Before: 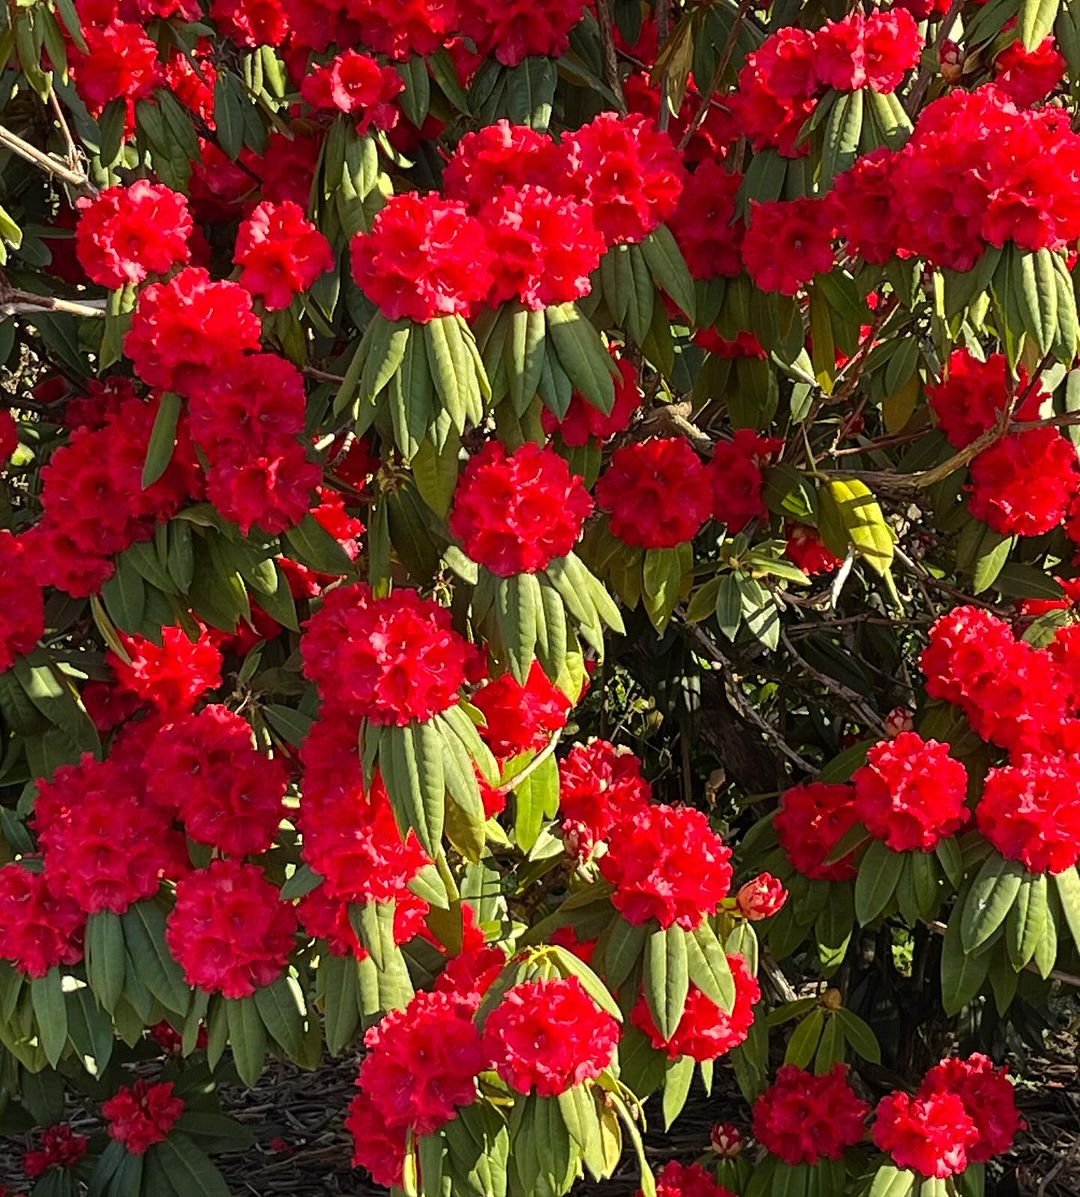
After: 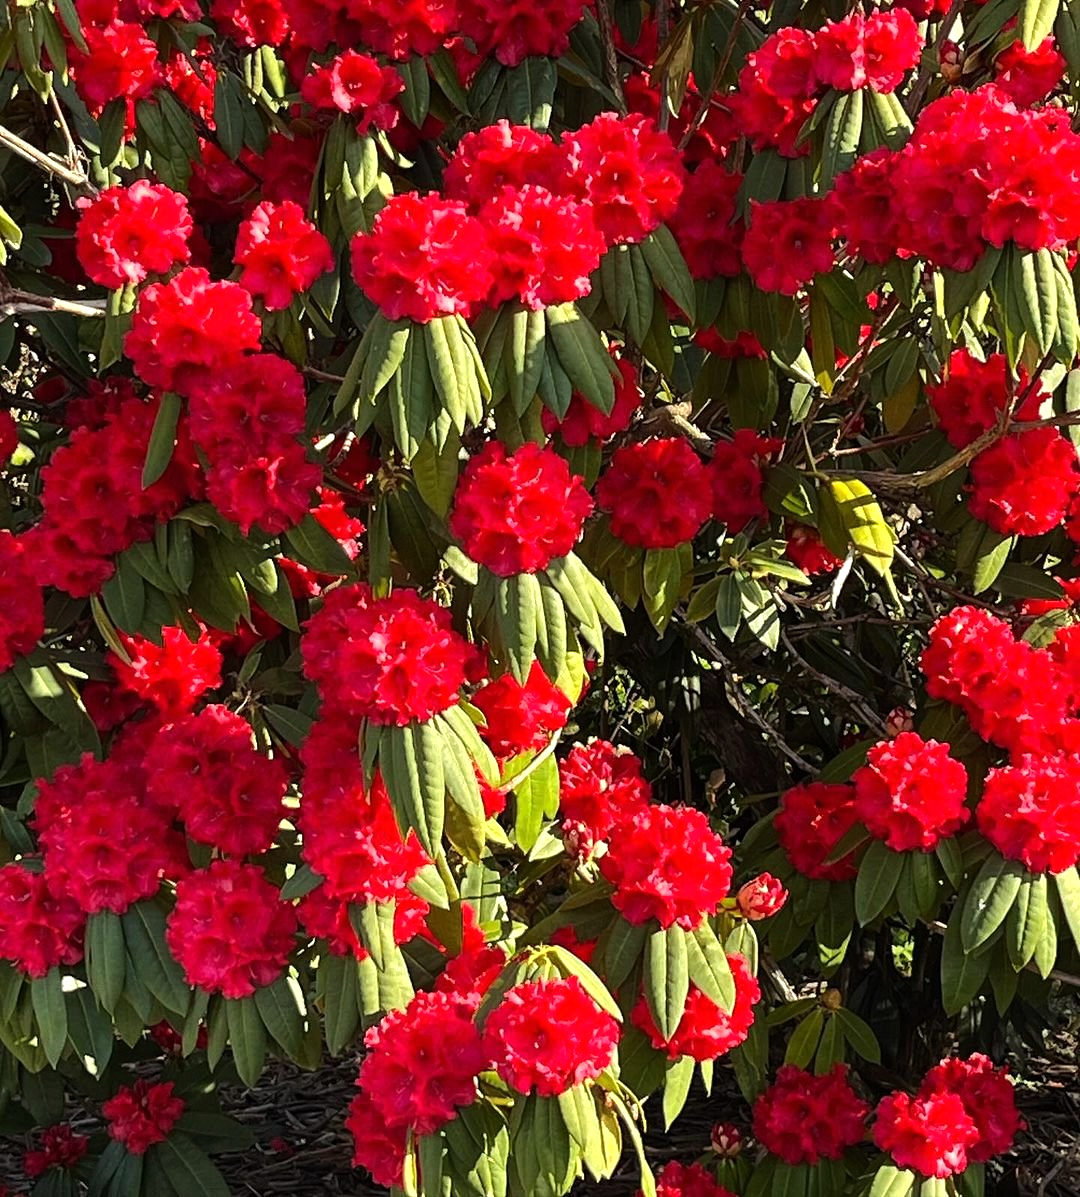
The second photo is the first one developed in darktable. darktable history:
tone equalizer: -8 EV -0.417 EV, -7 EV -0.389 EV, -6 EV -0.333 EV, -5 EV -0.222 EV, -3 EV 0.222 EV, -2 EV 0.333 EV, -1 EV 0.389 EV, +0 EV 0.417 EV, edges refinement/feathering 500, mask exposure compensation -1.57 EV, preserve details no
white balance: emerald 1
